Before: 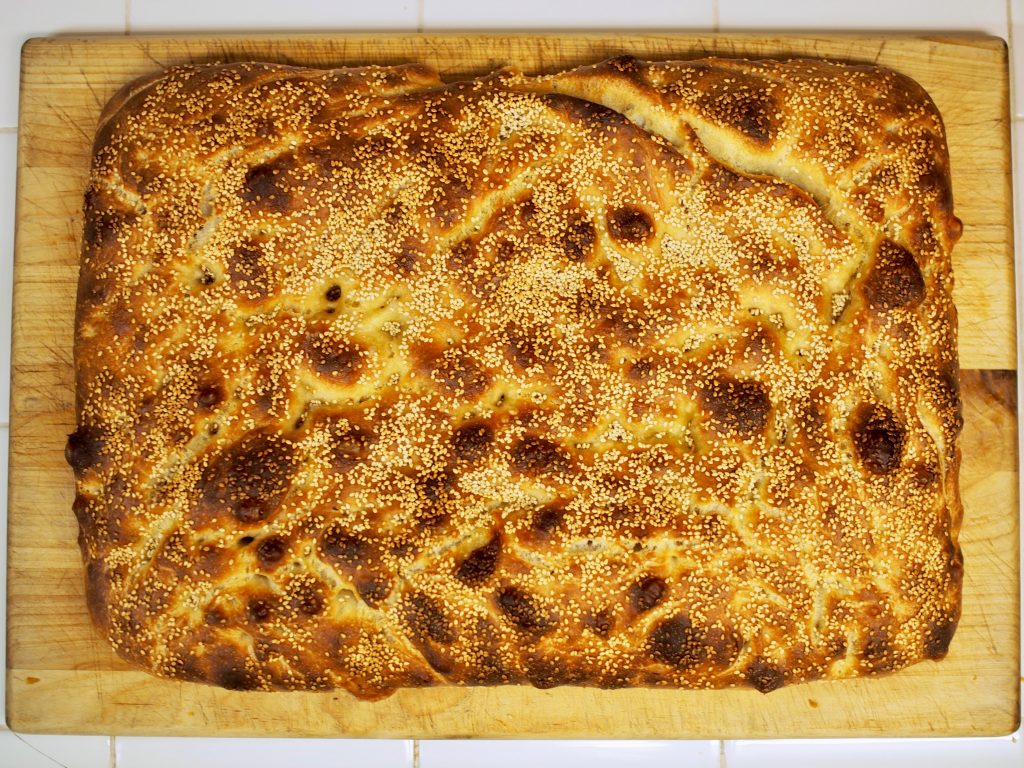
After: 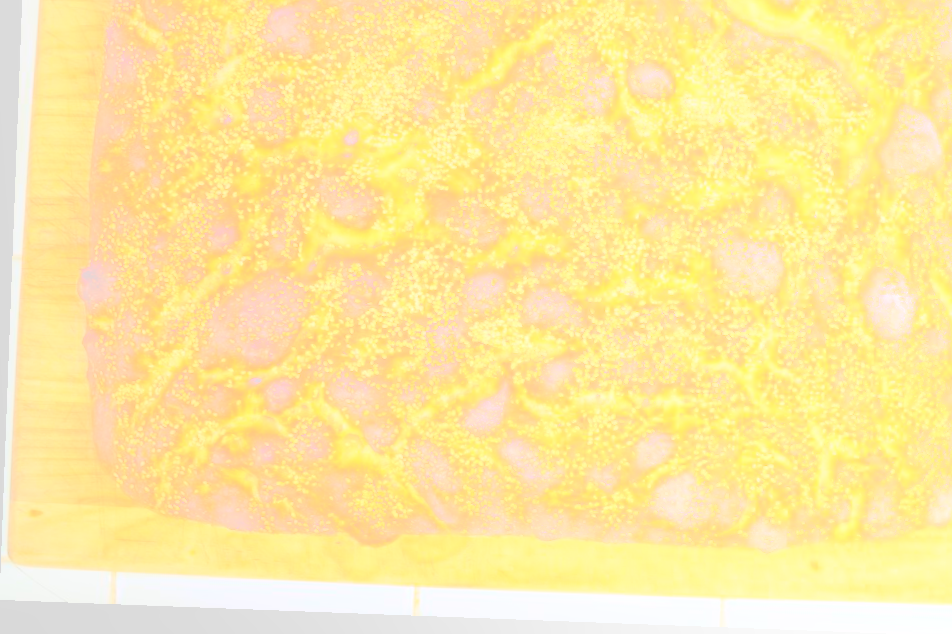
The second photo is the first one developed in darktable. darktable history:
bloom: size 70%, threshold 25%, strength 70%
crop: top 20.916%, right 9.437%, bottom 0.316%
color zones: curves: ch0 [(0, 0.5) (0.143, 0.5) (0.286, 0.5) (0.429, 0.5) (0.571, 0.5) (0.714, 0.476) (0.857, 0.5) (1, 0.5)]; ch2 [(0, 0.5) (0.143, 0.5) (0.286, 0.5) (0.429, 0.5) (0.571, 0.5) (0.714, 0.487) (0.857, 0.5) (1, 0.5)]
local contrast: detail 130%
rotate and perspective: rotation 2.17°, automatic cropping off
